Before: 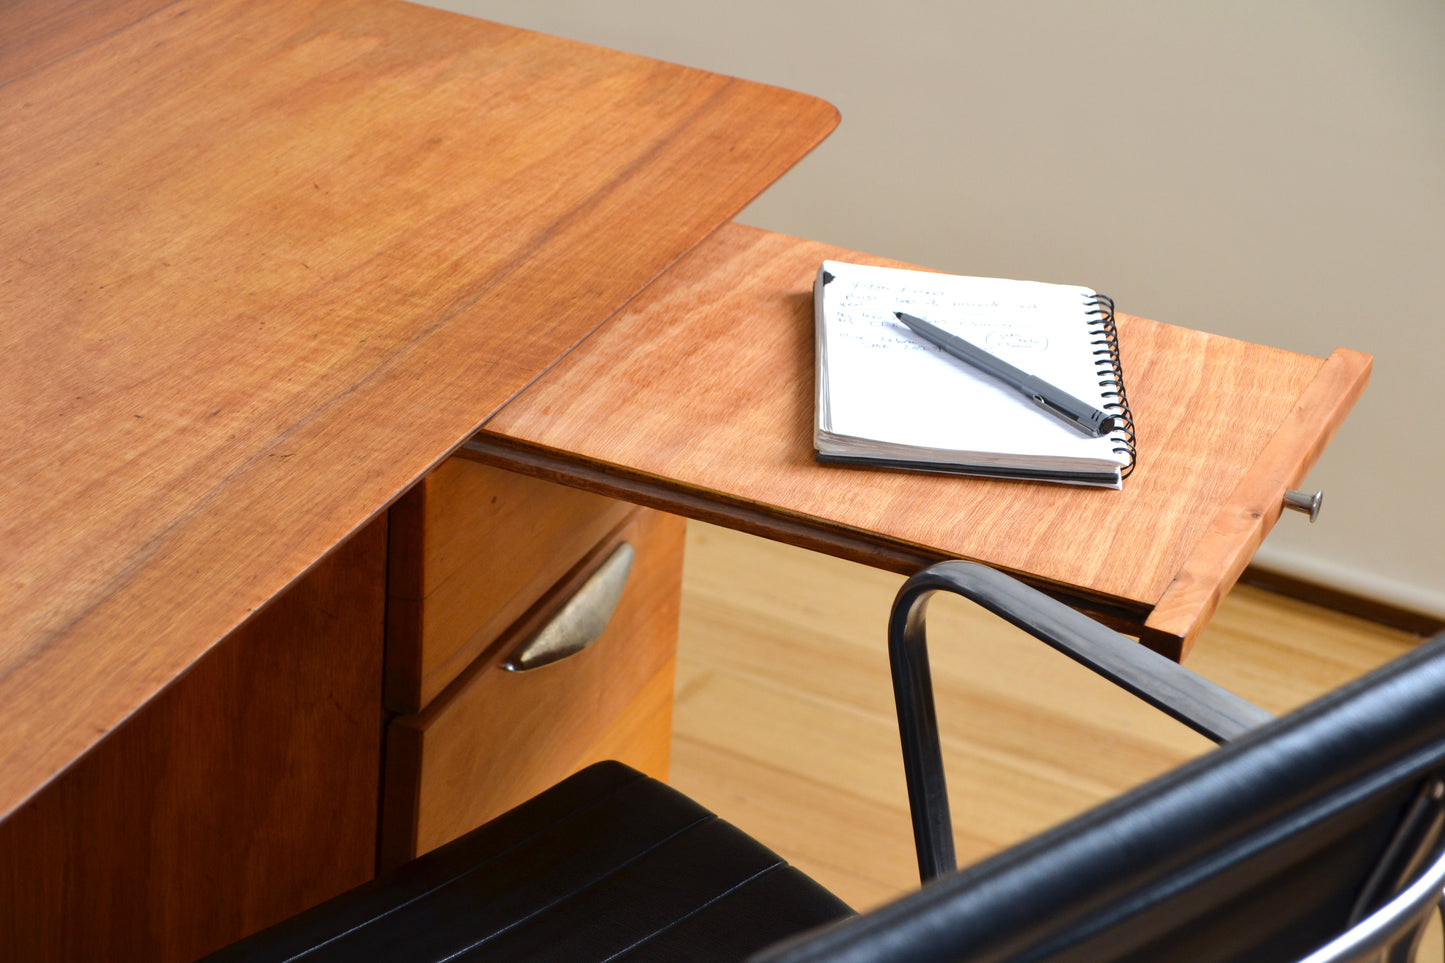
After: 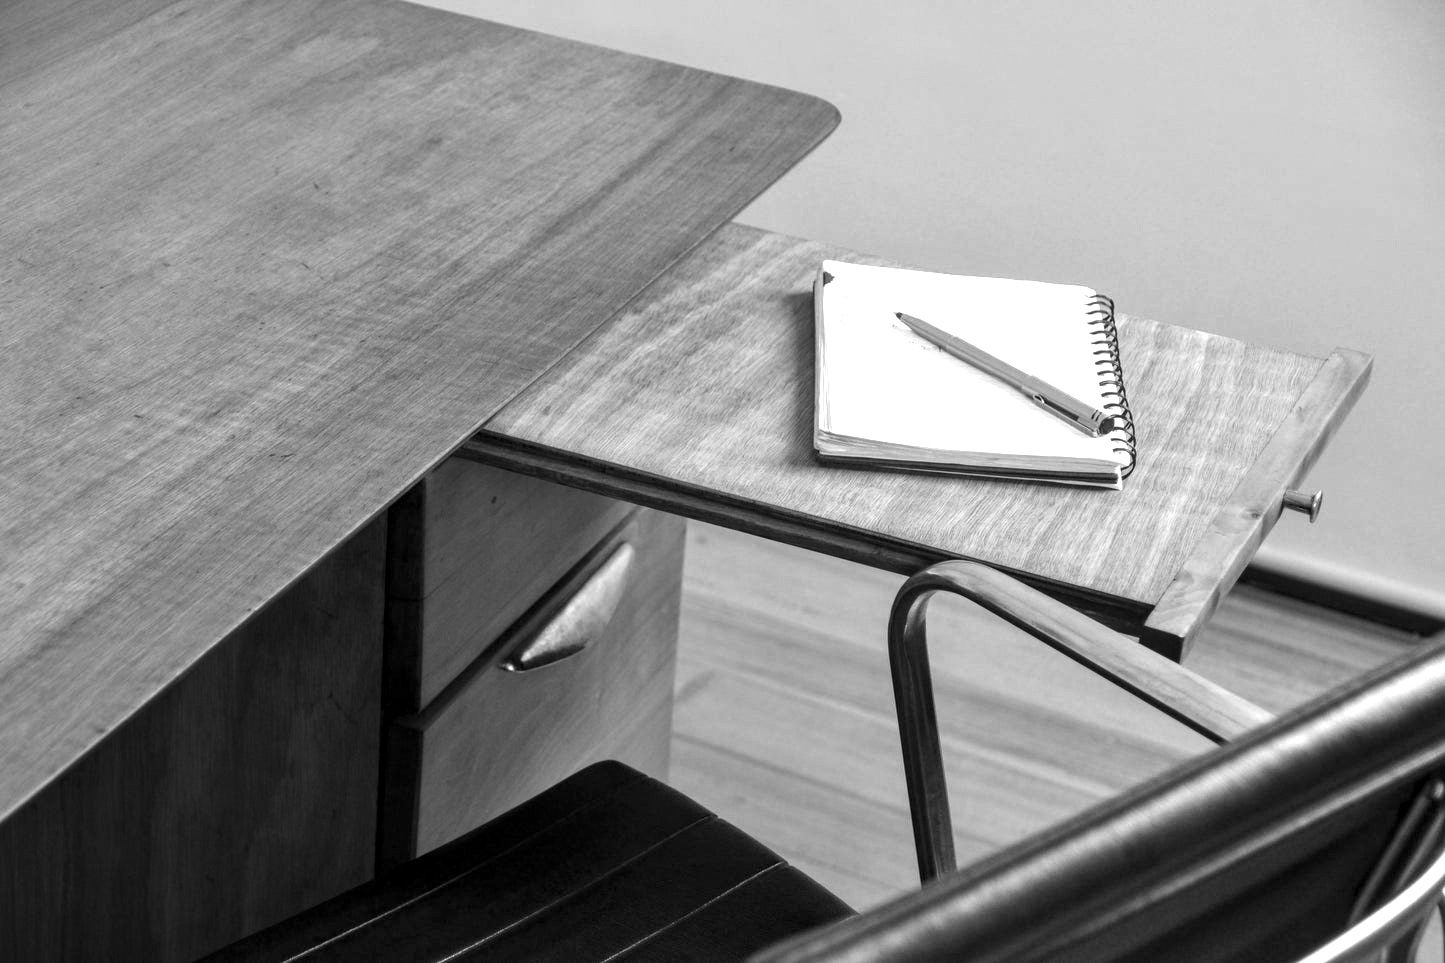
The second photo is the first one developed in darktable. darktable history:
local contrast: highlights 35%, detail 135%
color calibration: output gray [0.22, 0.42, 0.37, 0], gray › normalize channels true, illuminant same as pipeline (D50), adaptation XYZ, x 0.346, y 0.359, gamut compression 0
white balance: red 0.98, blue 1.61
